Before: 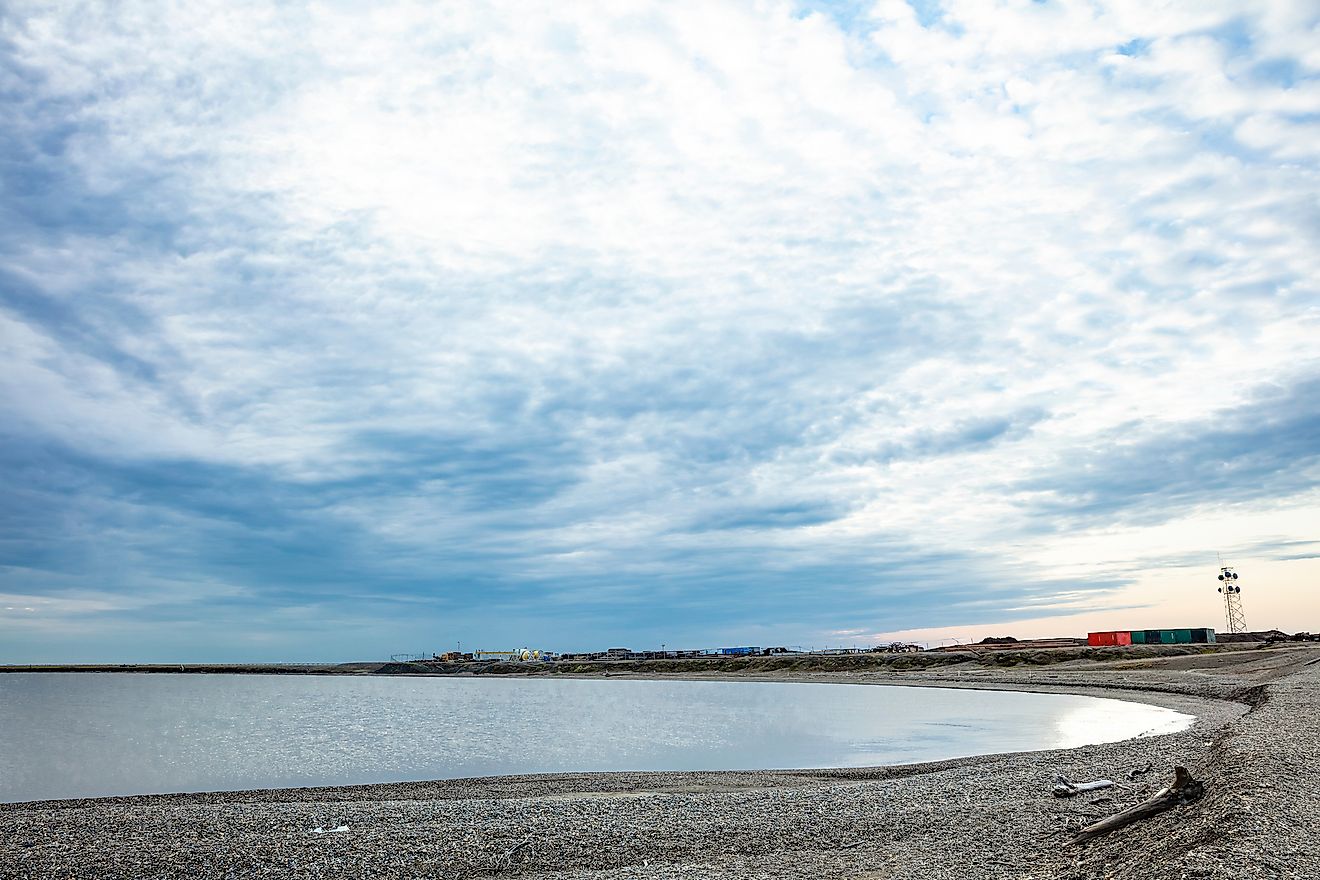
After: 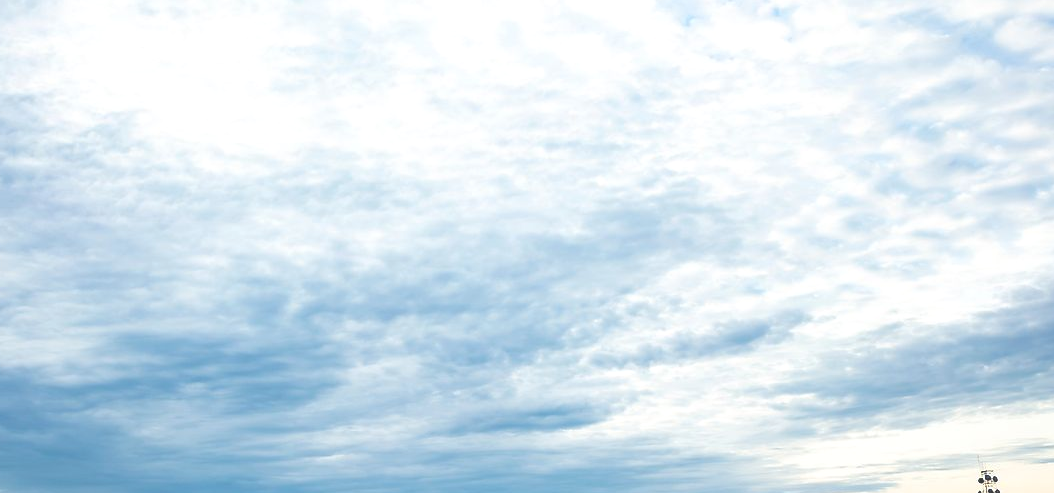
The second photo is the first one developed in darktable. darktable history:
exposure: black level correction -0.041, exposure 0.061 EV, compensate exposure bias true, compensate highlight preservation false
crop: left 18.244%, top 11.082%, right 1.892%, bottom 32.89%
